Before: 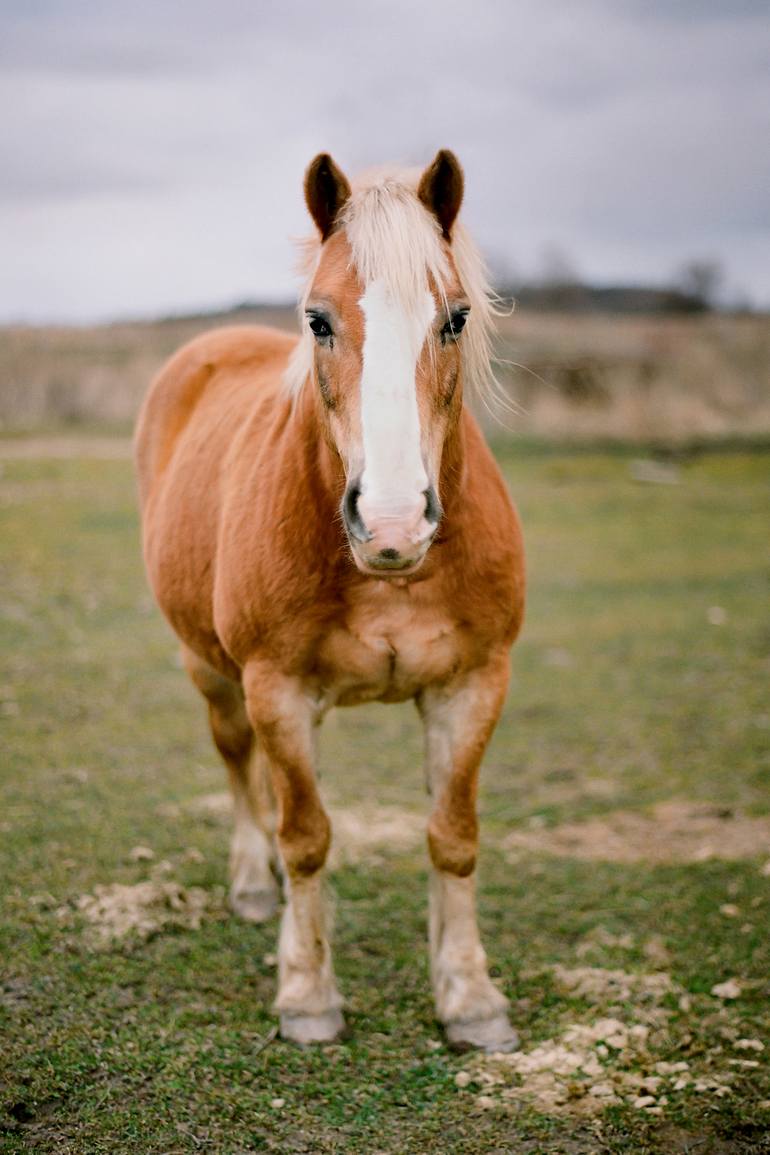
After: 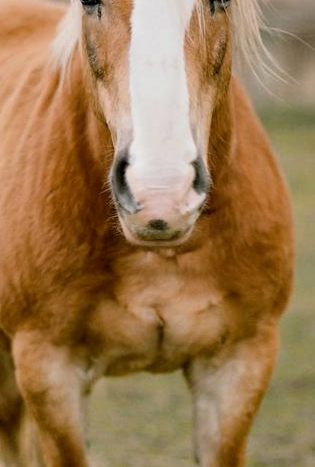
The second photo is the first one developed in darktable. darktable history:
crop: left 30%, top 30%, right 30%, bottom 30%
color contrast: green-magenta contrast 0.81
rotate and perspective: lens shift (vertical) 0.048, lens shift (horizontal) -0.024, automatic cropping off
